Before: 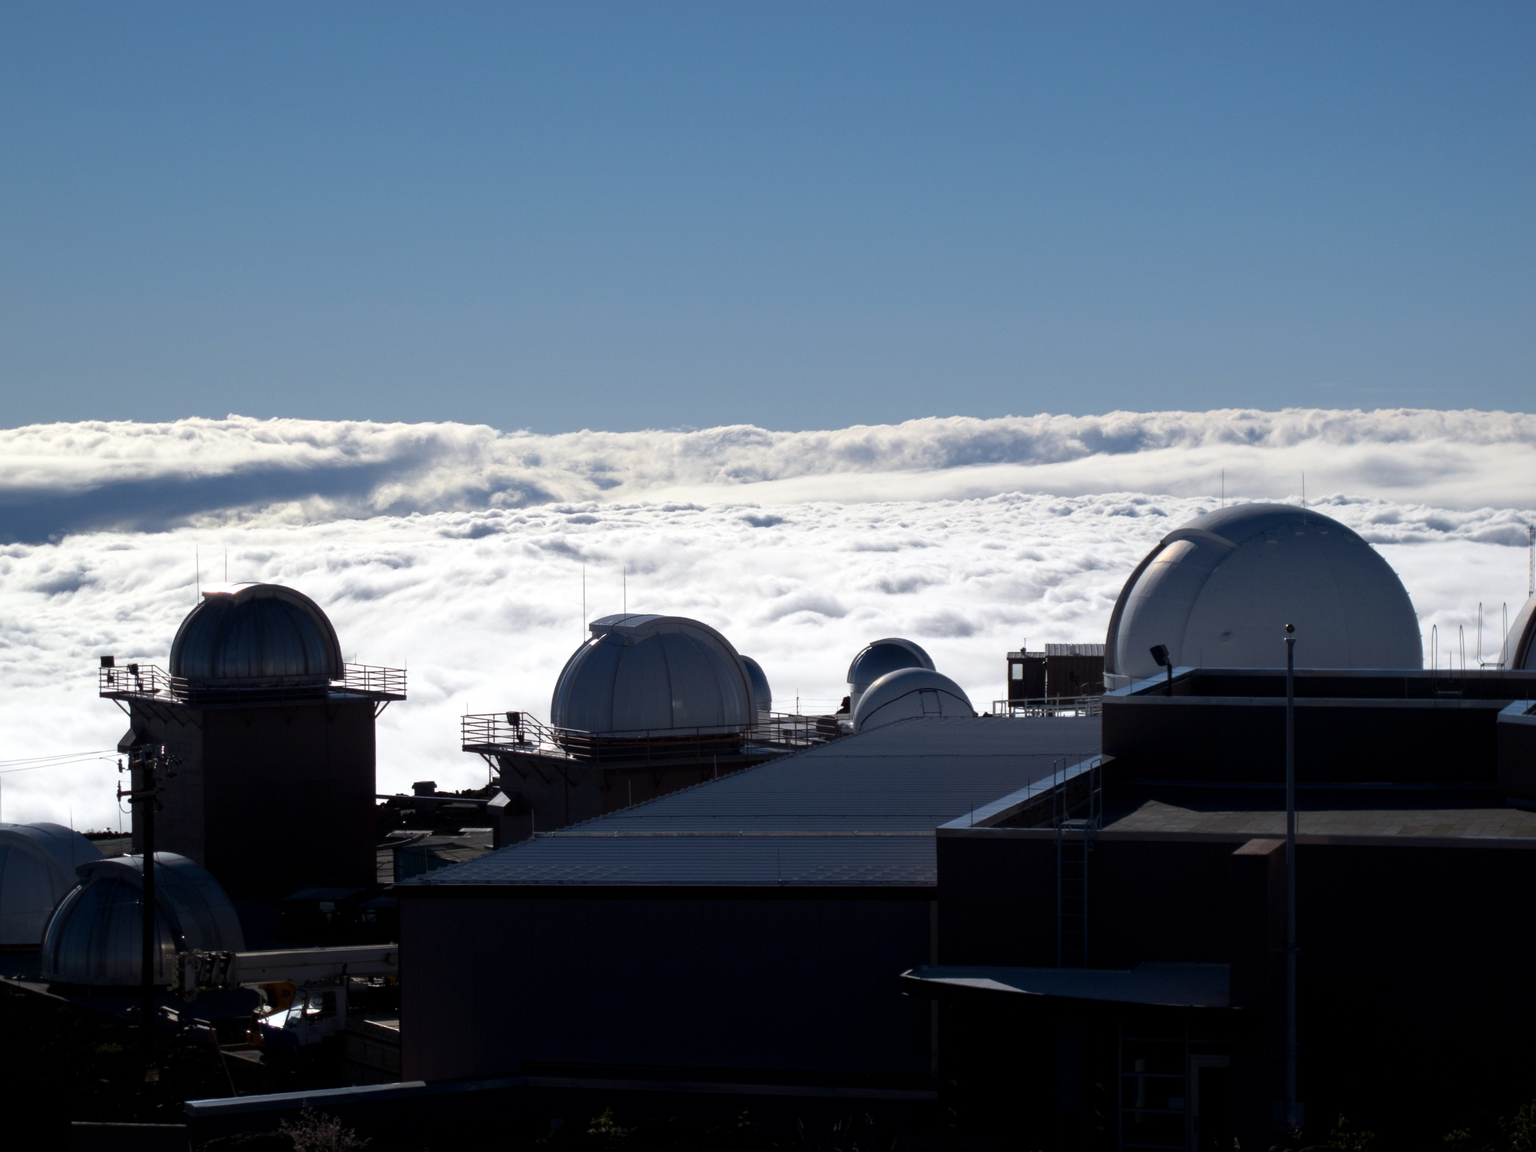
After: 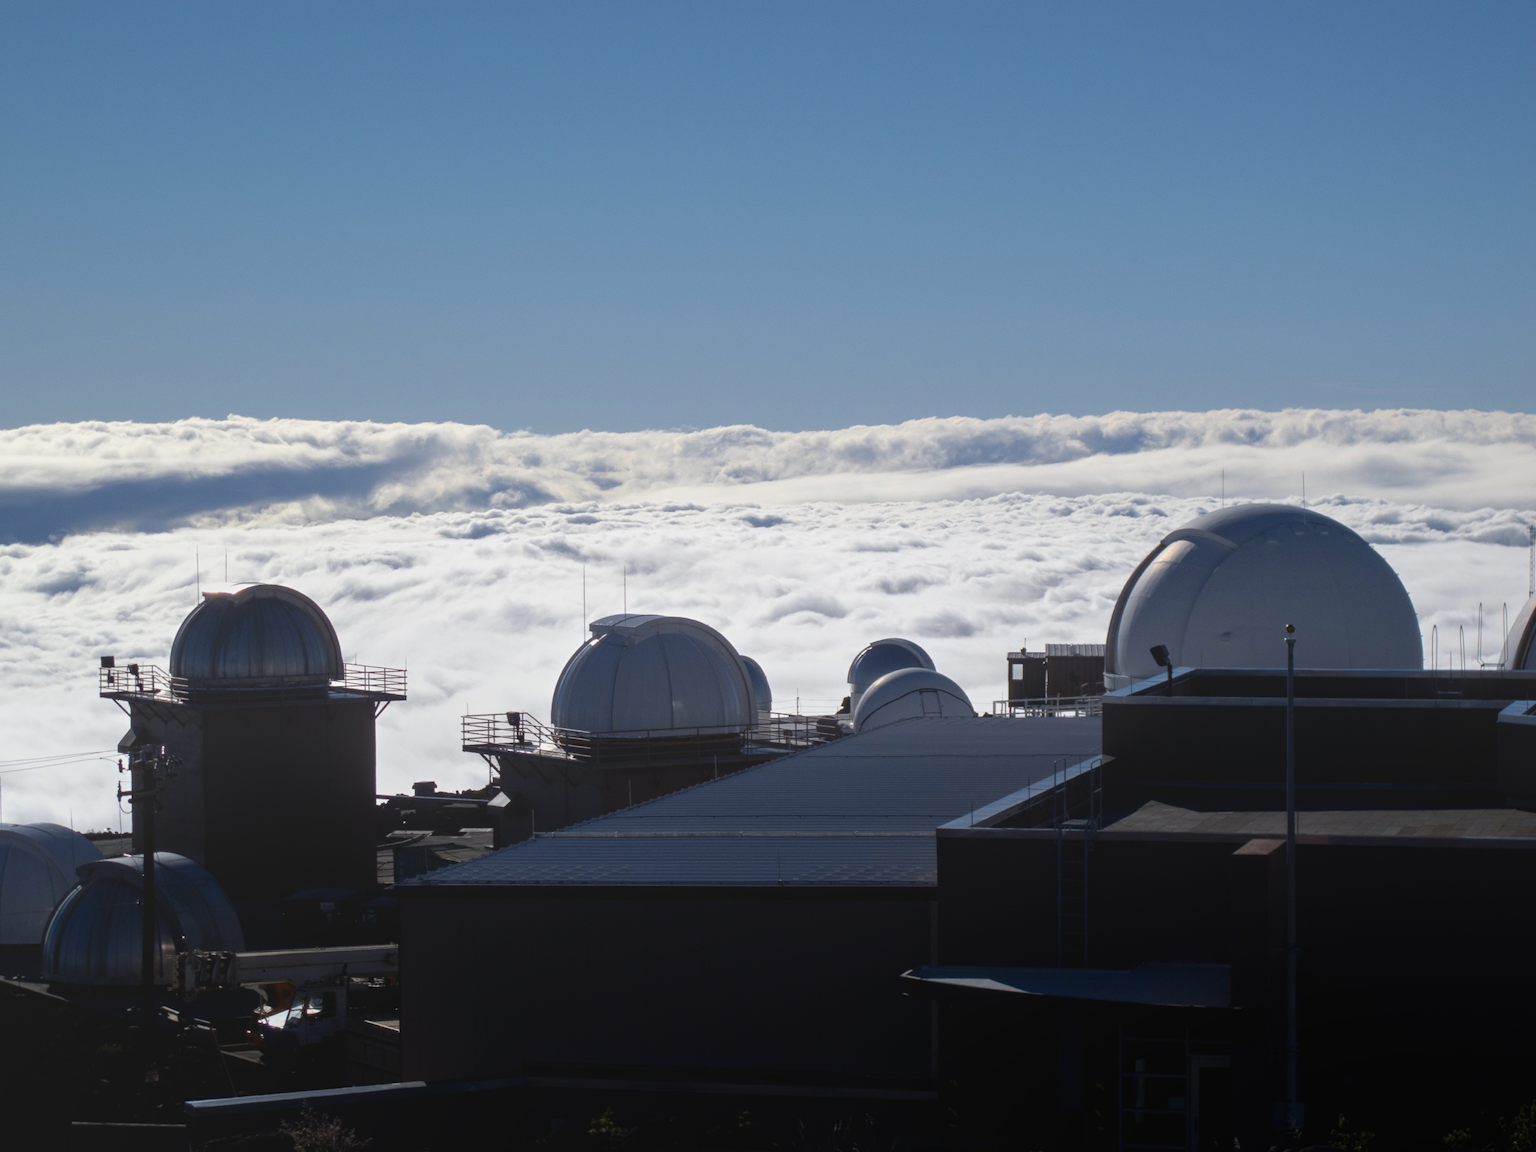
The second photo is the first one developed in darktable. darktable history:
local contrast: highlights 48%, shadows 0%, detail 100%
contrast equalizer: octaves 7, y [[0.6 ×6], [0.55 ×6], [0 ×6], [0 ×6], [0 ×6]], mix -0.2
